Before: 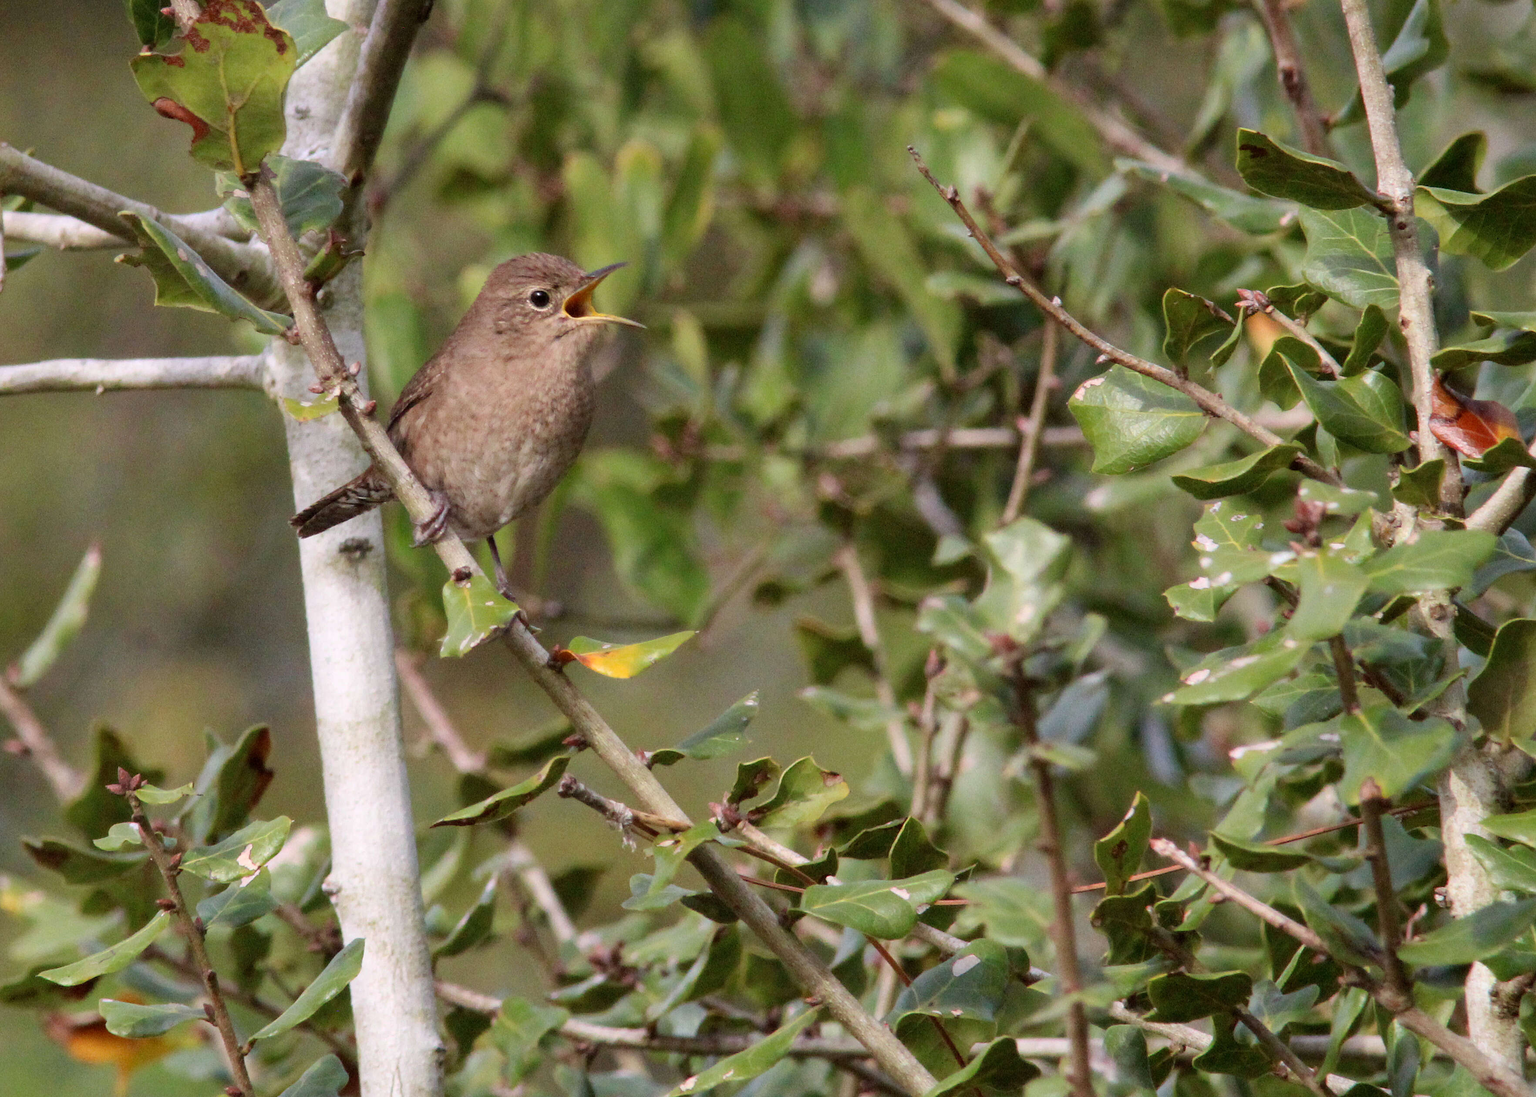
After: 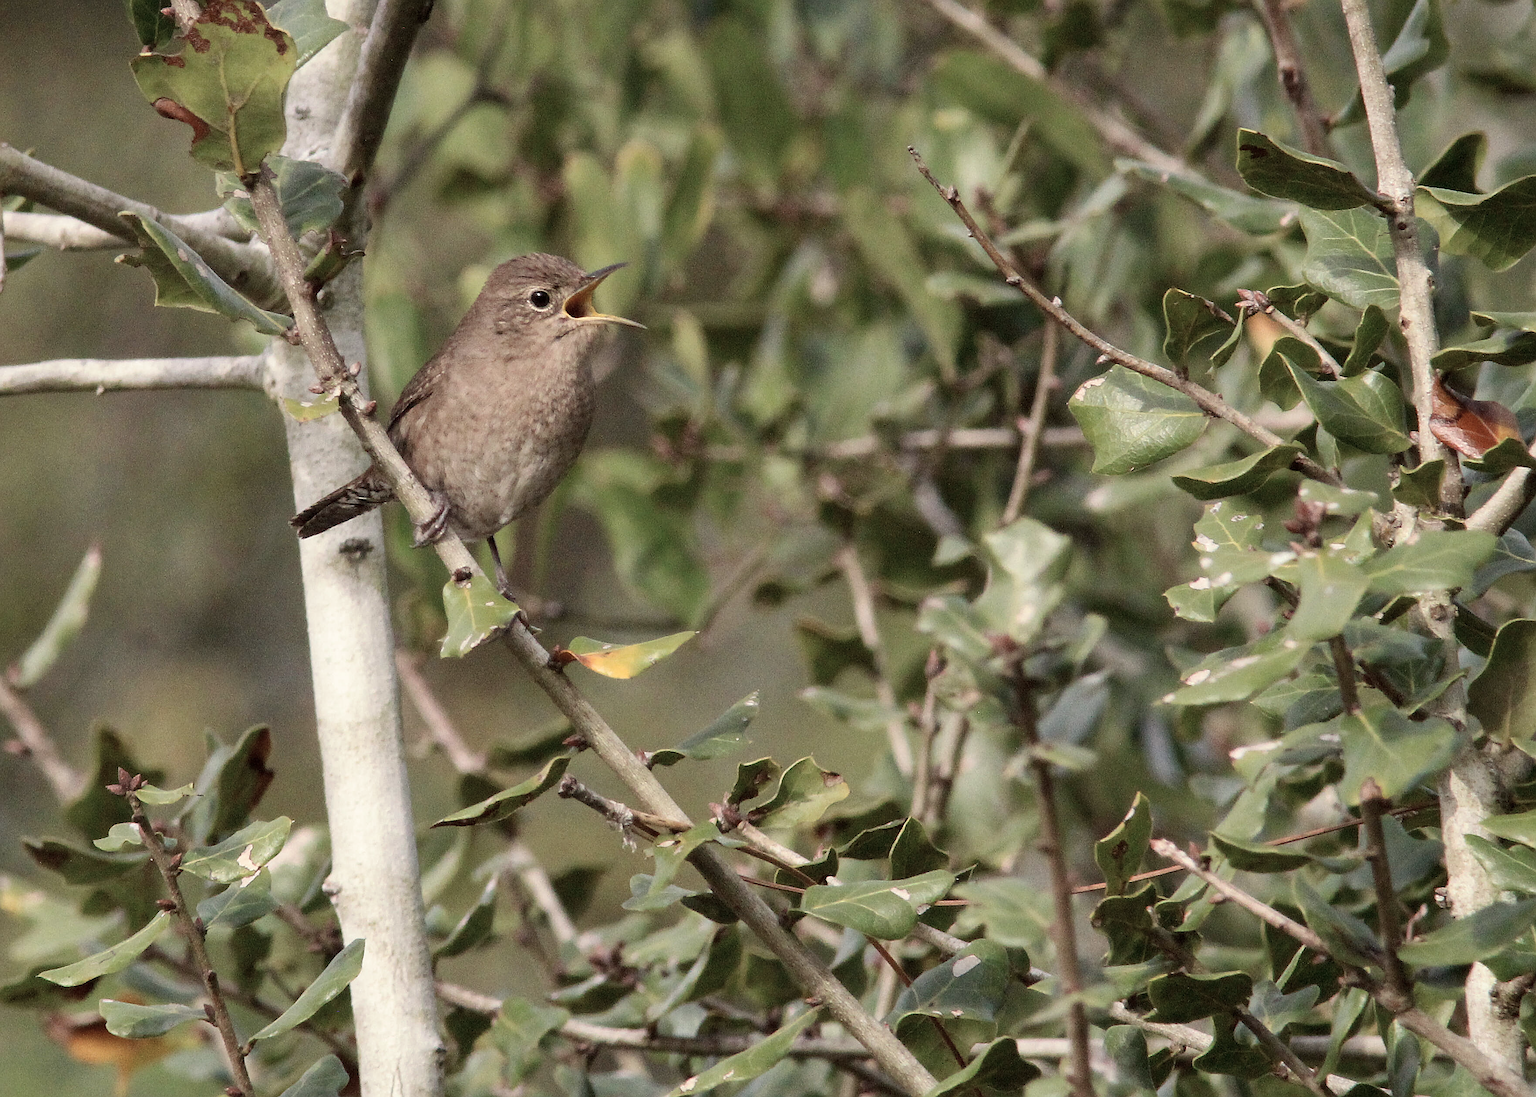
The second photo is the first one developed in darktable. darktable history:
white balance: red 1.029, blue 0.92
sharpen: radius 1.4, amount 1.25, threshold 0.7
base curve: curves: ch0 [(0, 0) (0.989, 0.992)], preserve colors none
contrast brightness saturation: contrast 0.1, saturation -0.36
split-toning: shadows › saturation 0.61, highlights › saturation 0.58, balance -28.74, compress 87.36%
